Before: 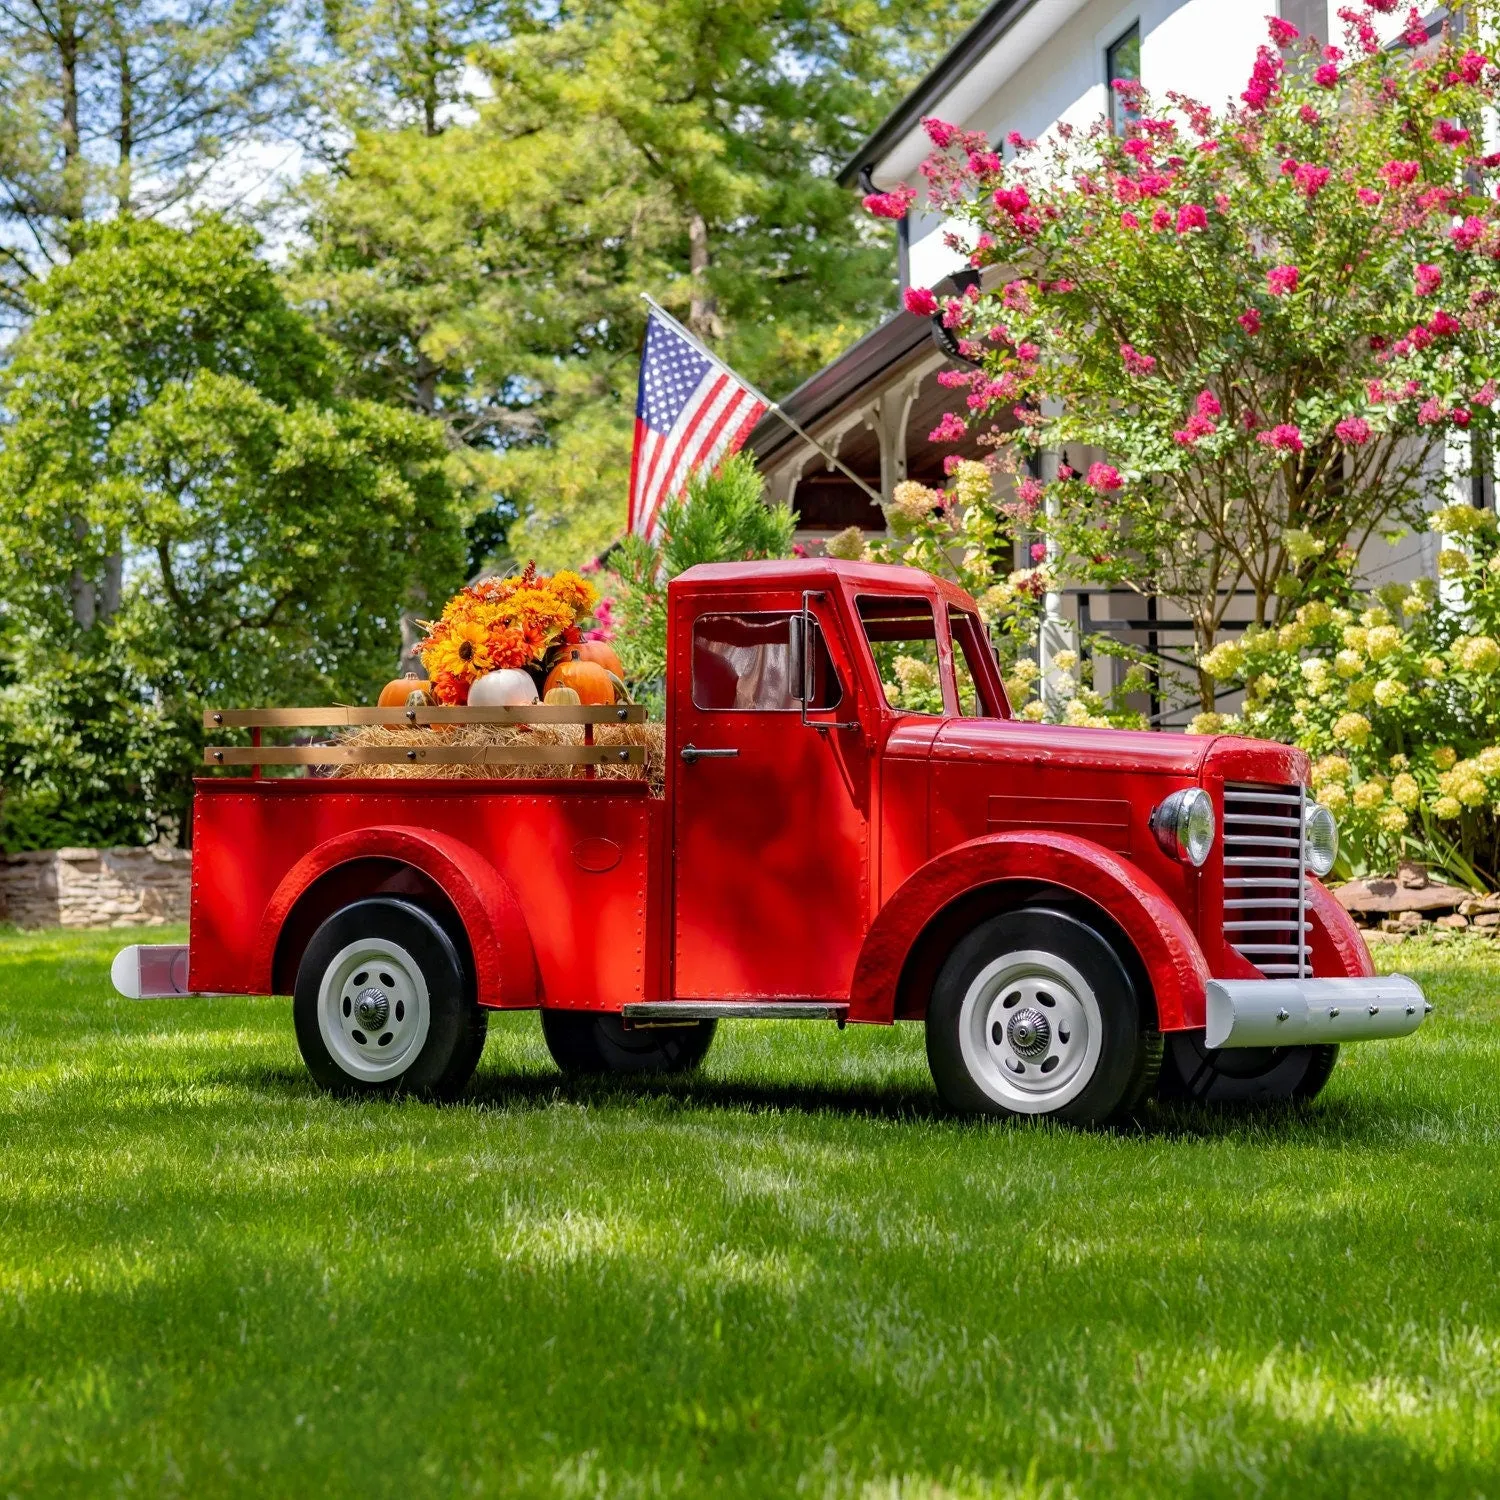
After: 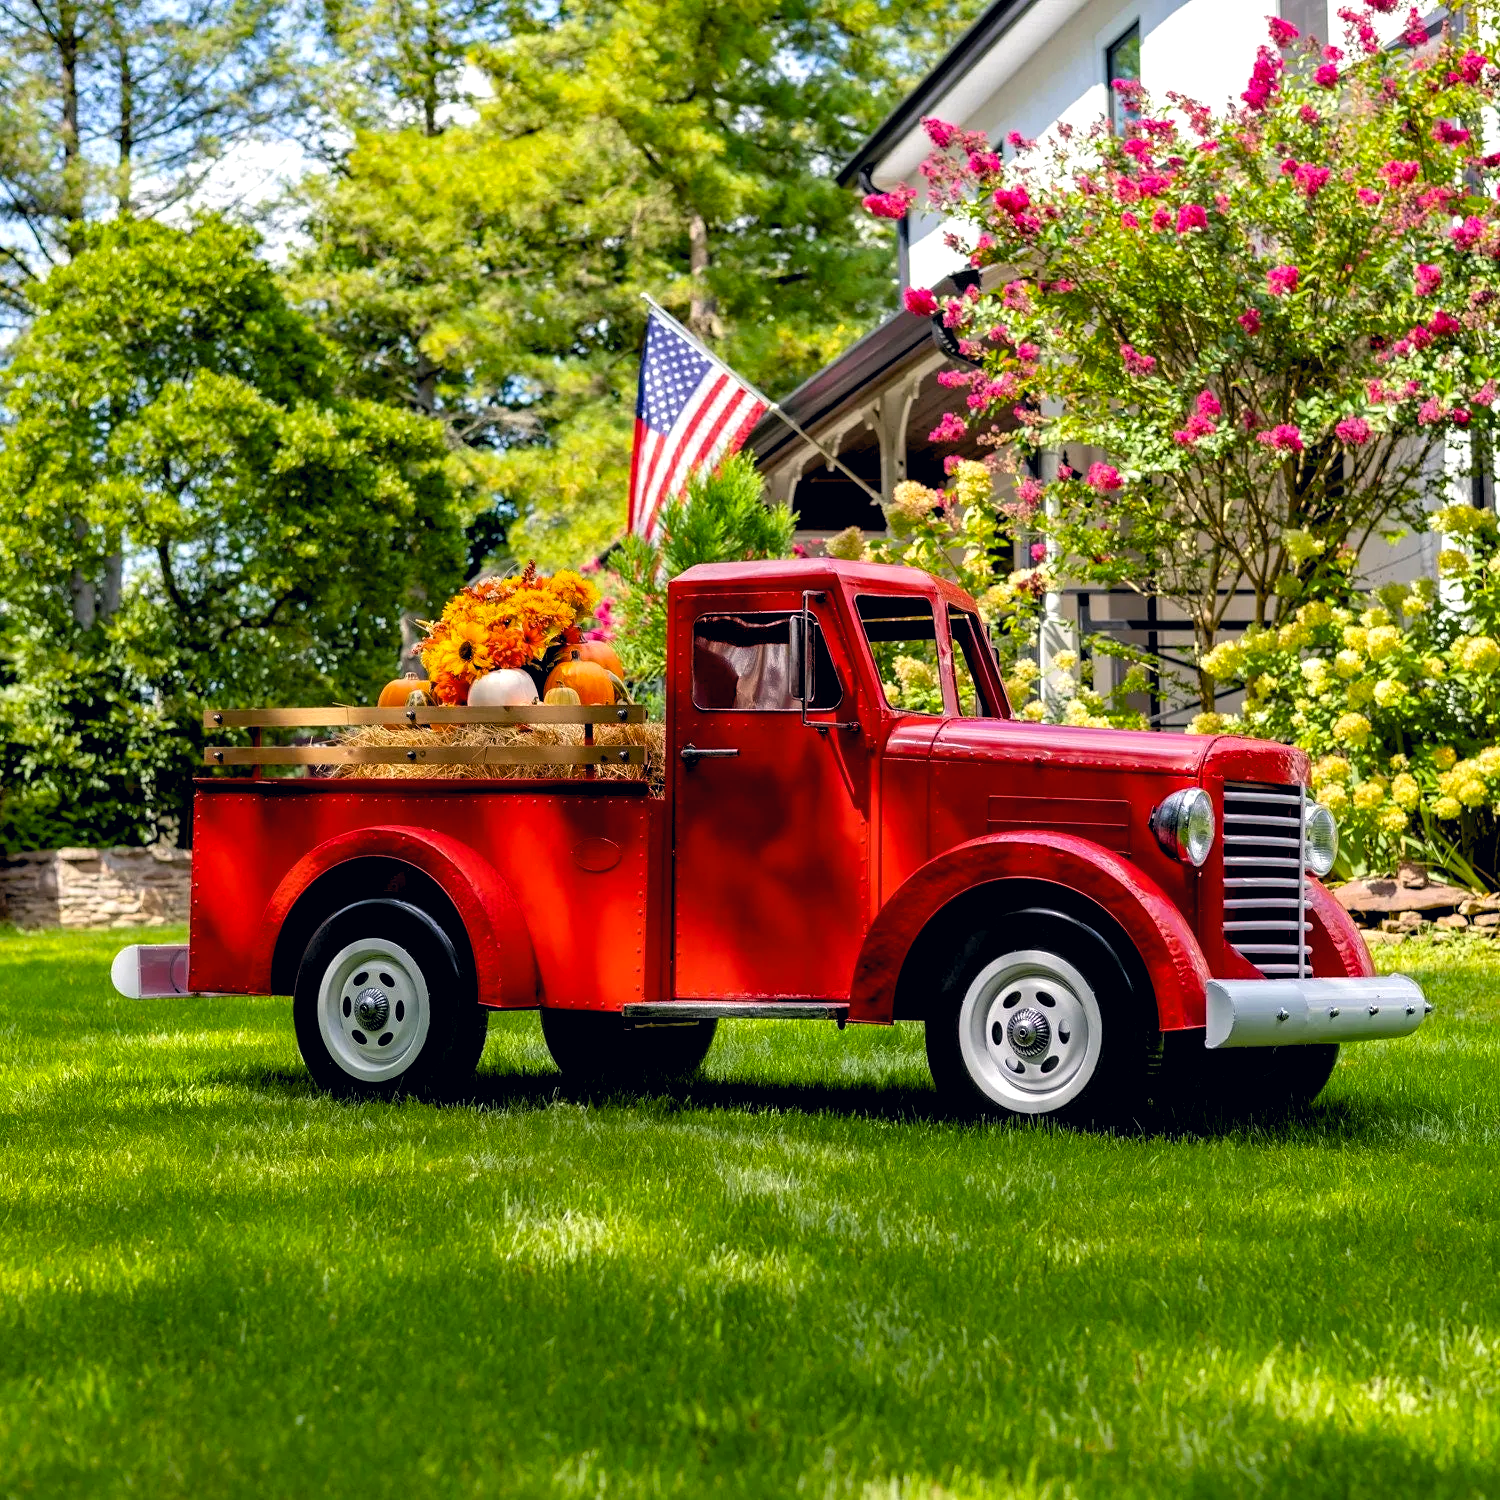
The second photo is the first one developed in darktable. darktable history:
levels: levels [0.062, 0.494, 0.925]
color balance rgb: global offset › luminance -0.306%, global offset › hue 260.48°, perceptual saturation grading › global saturation 6.881%, perceptual saturation grading › shadows 4.882%, global vibrance 20%
exposure: black level correction 0.004, exposure 0.016 EV, compensate highlight preservation false
color correction: highlights a* 0.375, highlights b* 2.71, shadows a* -1.2, shadows b* -4.6
